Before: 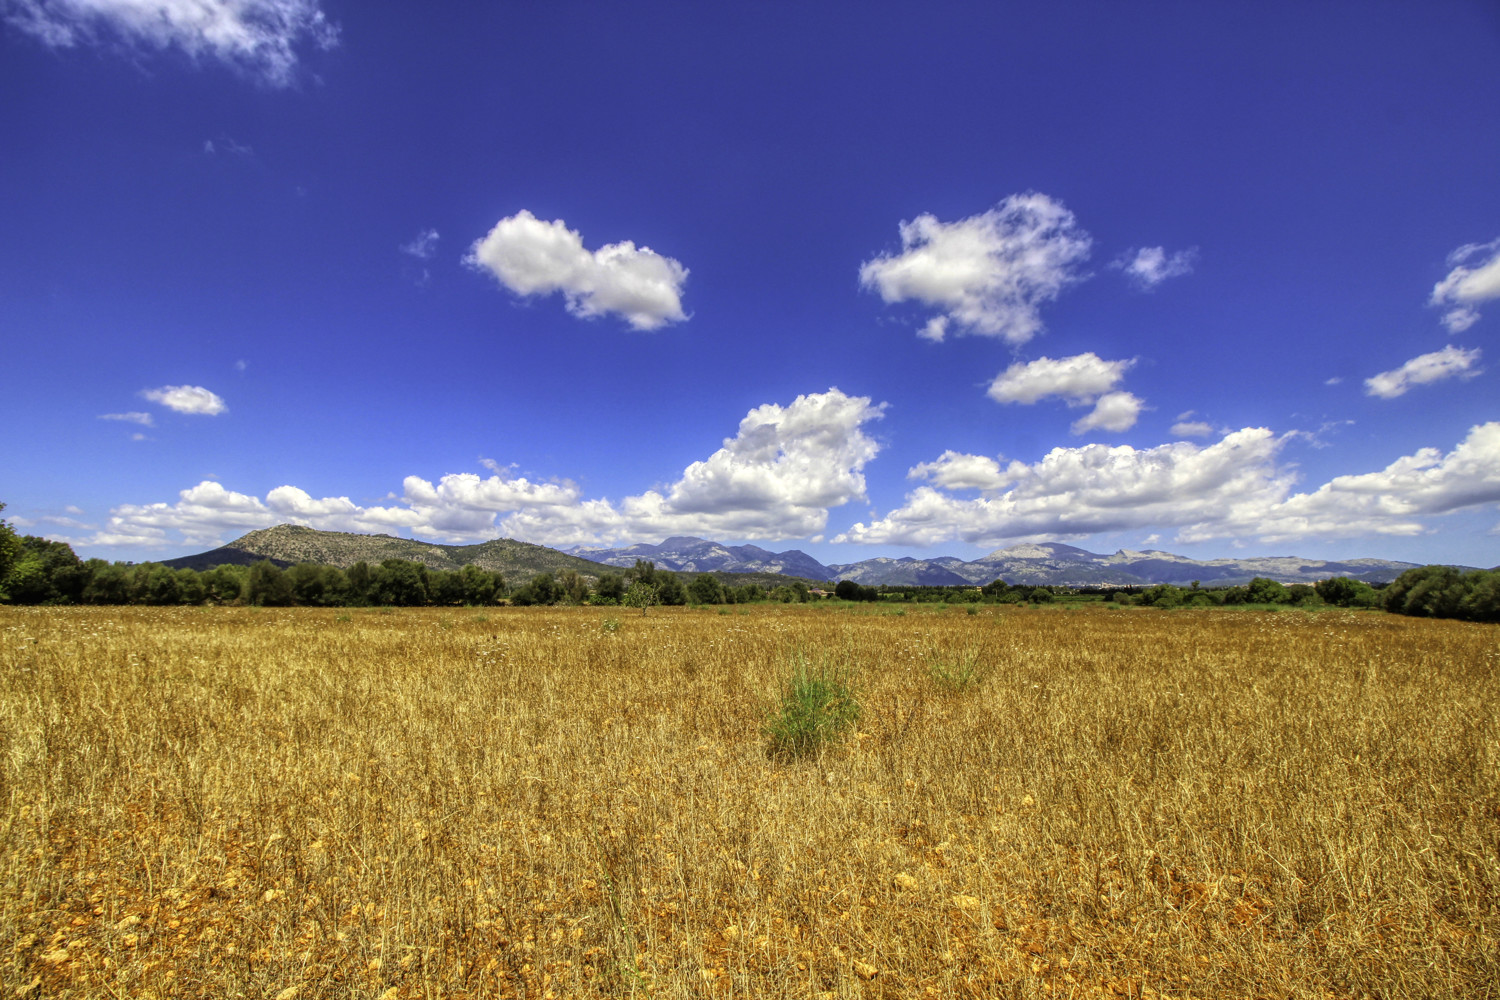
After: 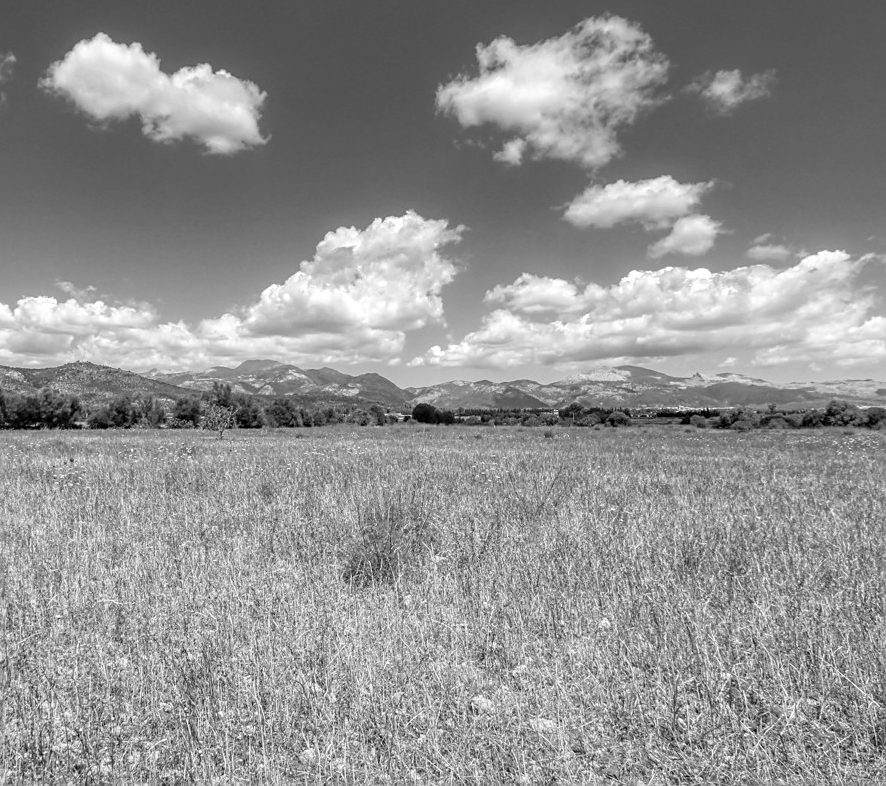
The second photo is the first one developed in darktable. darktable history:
sharpen: radius 1.864, amount 0.398, threshold 1.271
monochrome: on, module defaults
crop and rotate: left 28.256%, top 17.734%, right 12.656%, bottom 3.573%
shadows and highlights: radius 93.07, shadows -14.46, white point adjustment 0.23, highlights 31.48, compress 48.23%, highlights color adjustment 52.79%, soften with gaussian
